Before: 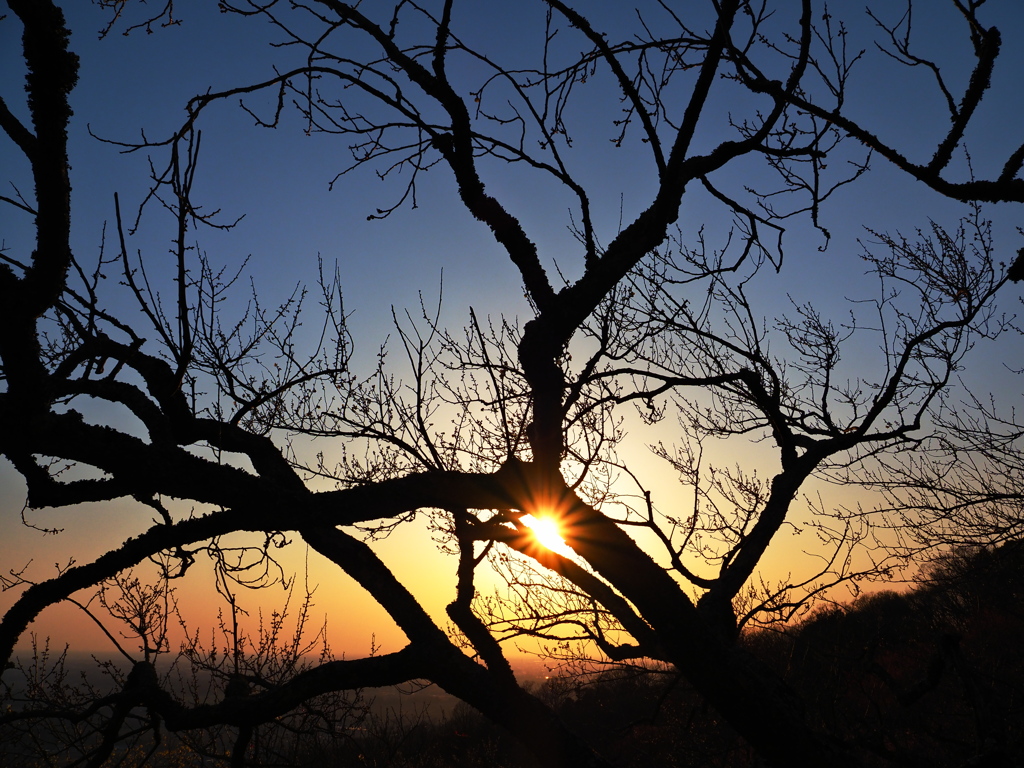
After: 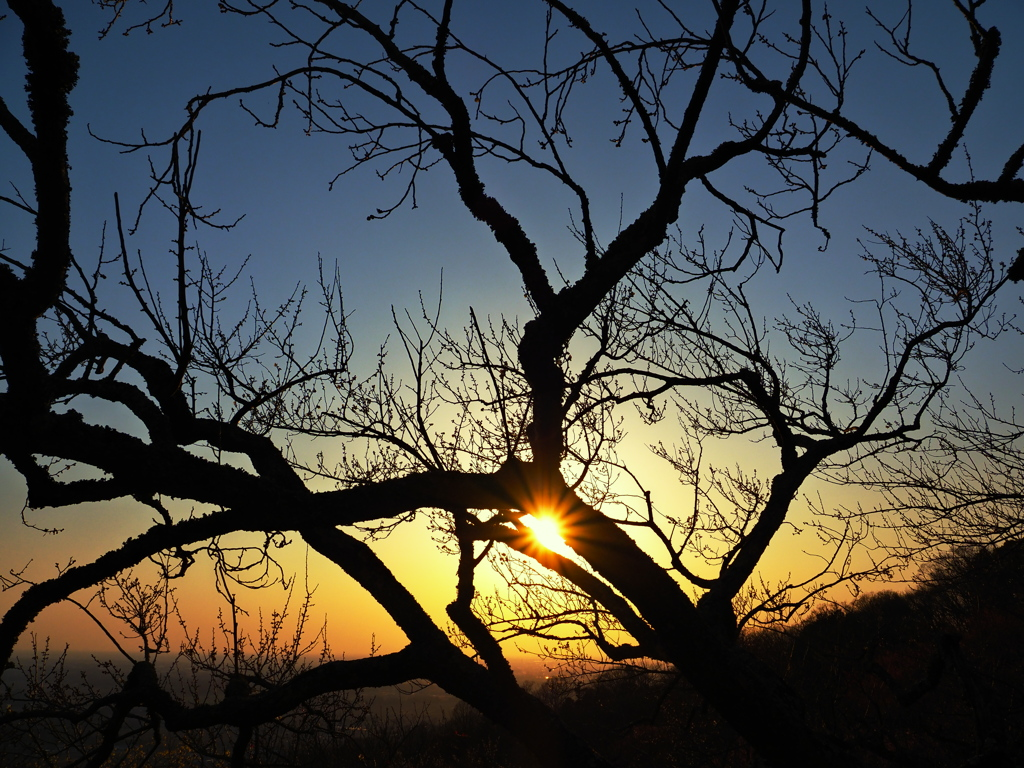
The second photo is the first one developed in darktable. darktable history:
color correction: highlights a* -5.9, highlights b* 11.2
